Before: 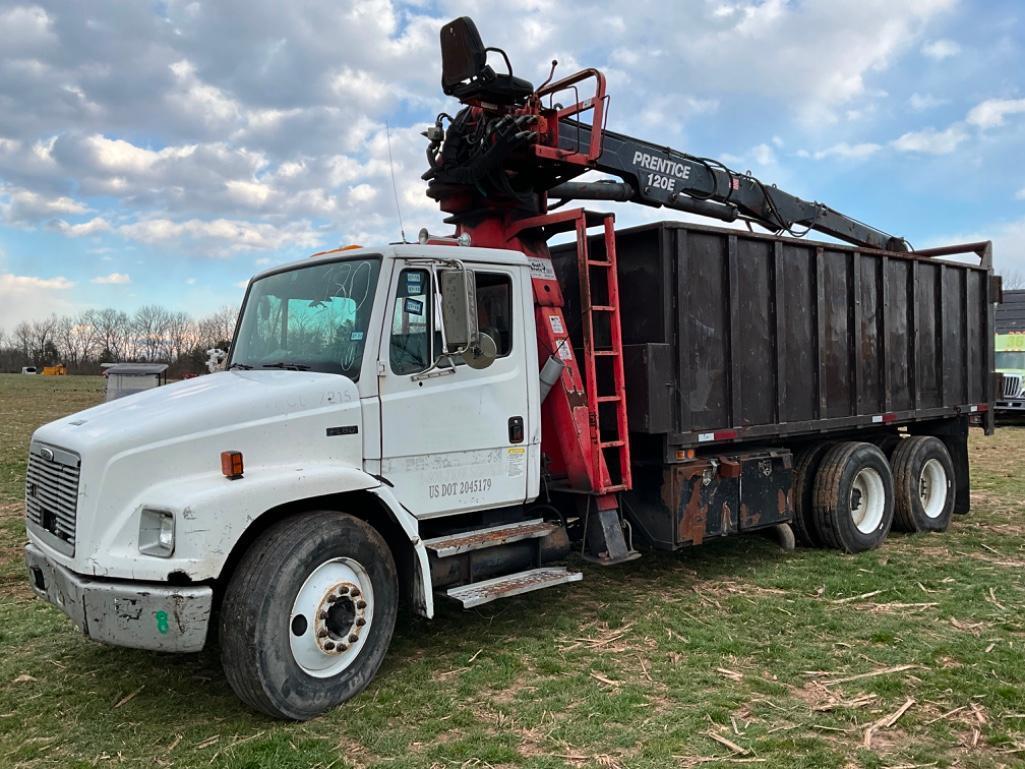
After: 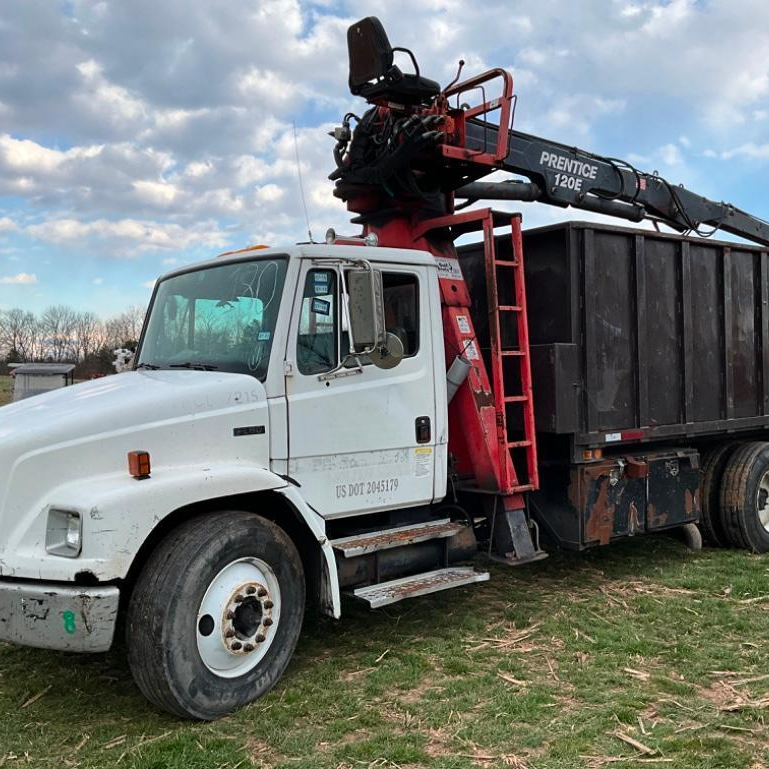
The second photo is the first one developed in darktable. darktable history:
crop: left 9.156%, right 15.757%
